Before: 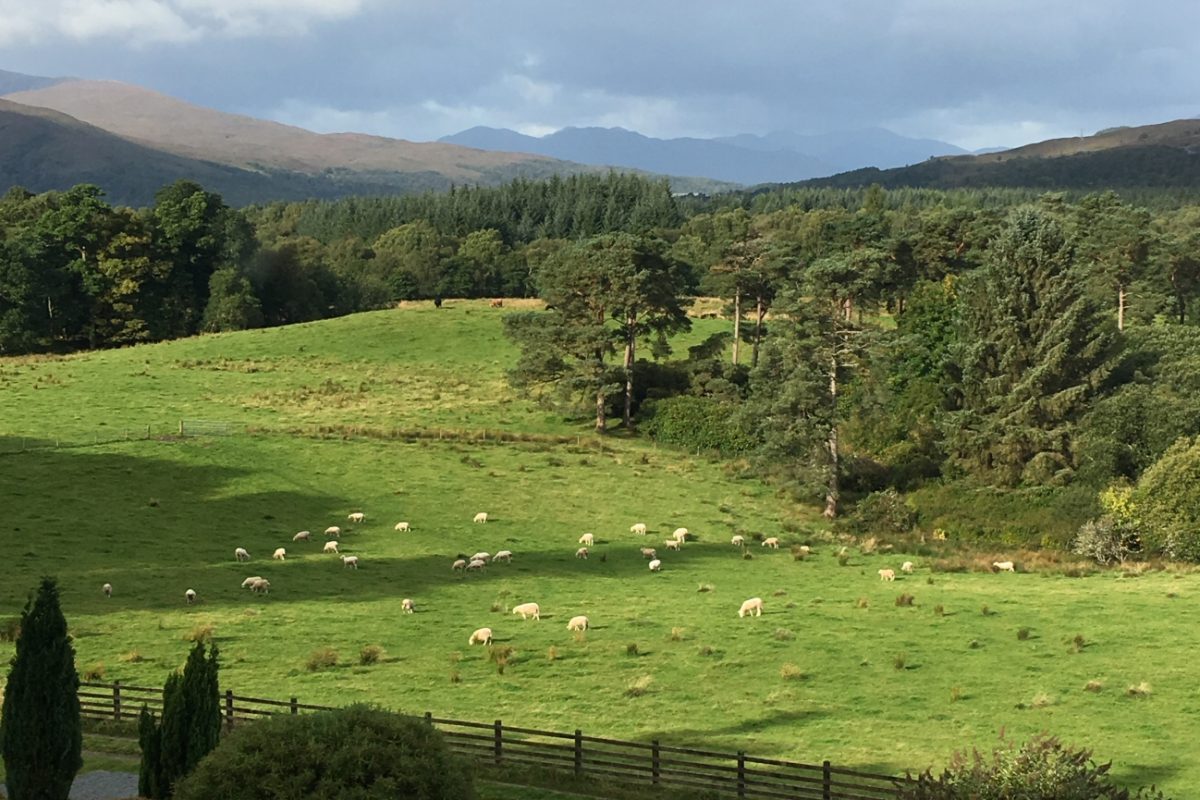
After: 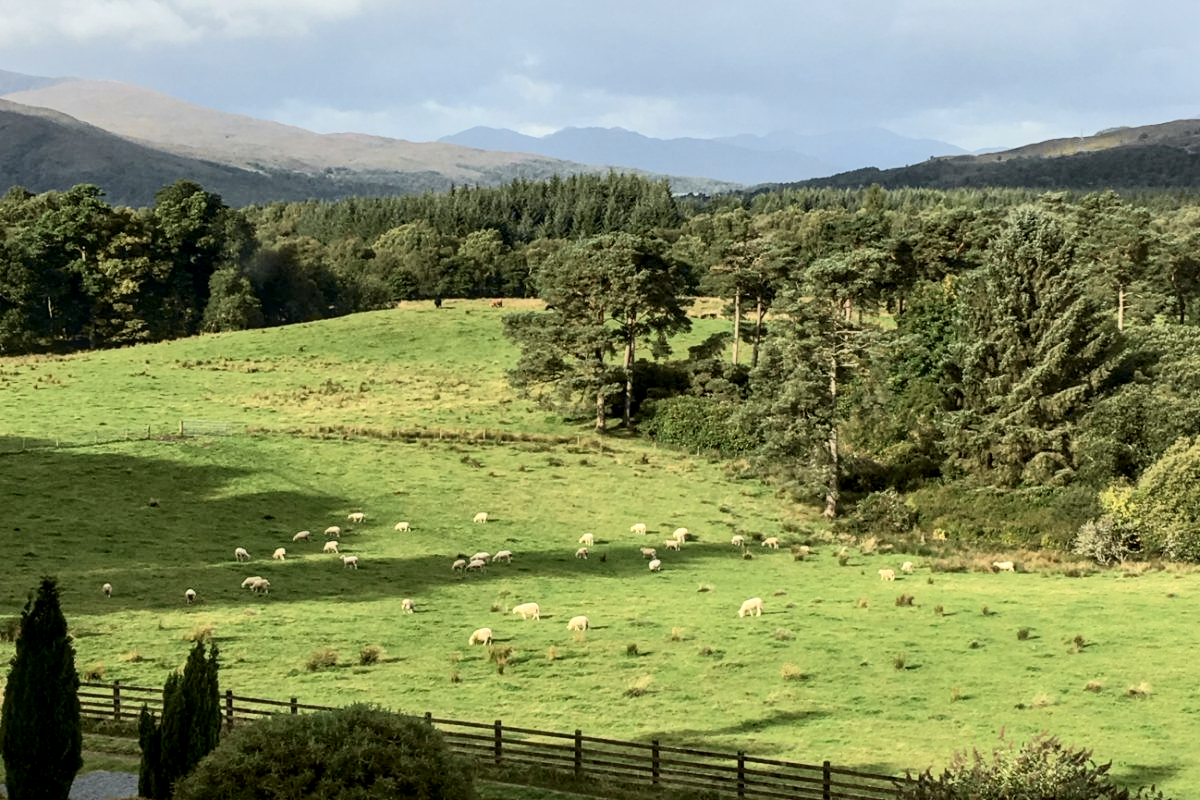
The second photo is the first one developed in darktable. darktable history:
tone curve: curves: ch0 [(0, 0) (0.037, 0.011) (0.135, 0.093) (0.266, 0.281) (0.461, 0.555) (0.581, 0.716) (0.675, 0.793) (0.767, 0.849) (0.91, 0.924) (1, 0.979)]; ch1 [(0, 0) (0.292, 0.278) (0.419, 0.423) (0.493, 0.492) (0.506, 0.5) (0.534, 0.529) (0.562, 0.562) (0.641, 0.663) (0.754, 0.76) (1, 1)]; ch2 [(0, 0) (0.294, 0.3) (0.361, 0.372) (0.429, 0.445) (0.478, 0.486) (0.502, 0.498) (0.518, 0.522) (0.531, 0.549) (0.561, 0.579) (0.64, 0.645) (0.7, 0.7) (0.861, 0.808) (1, 0.951)], color space Lab, independent channels, preserve colors none
local contrast: detail 130%
